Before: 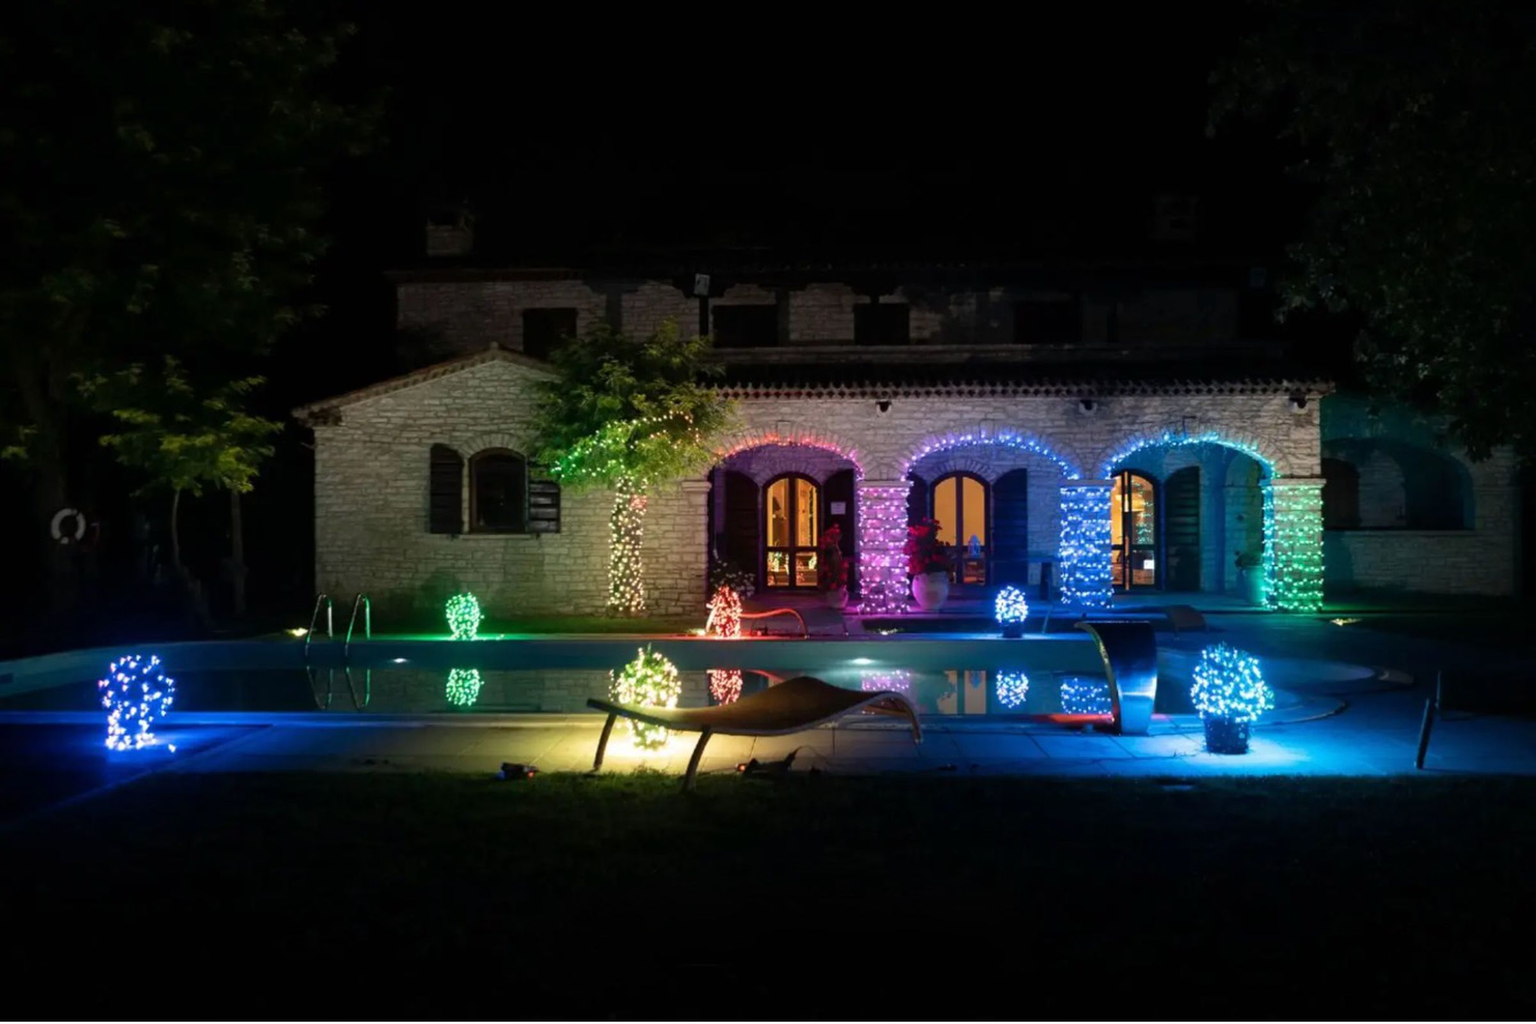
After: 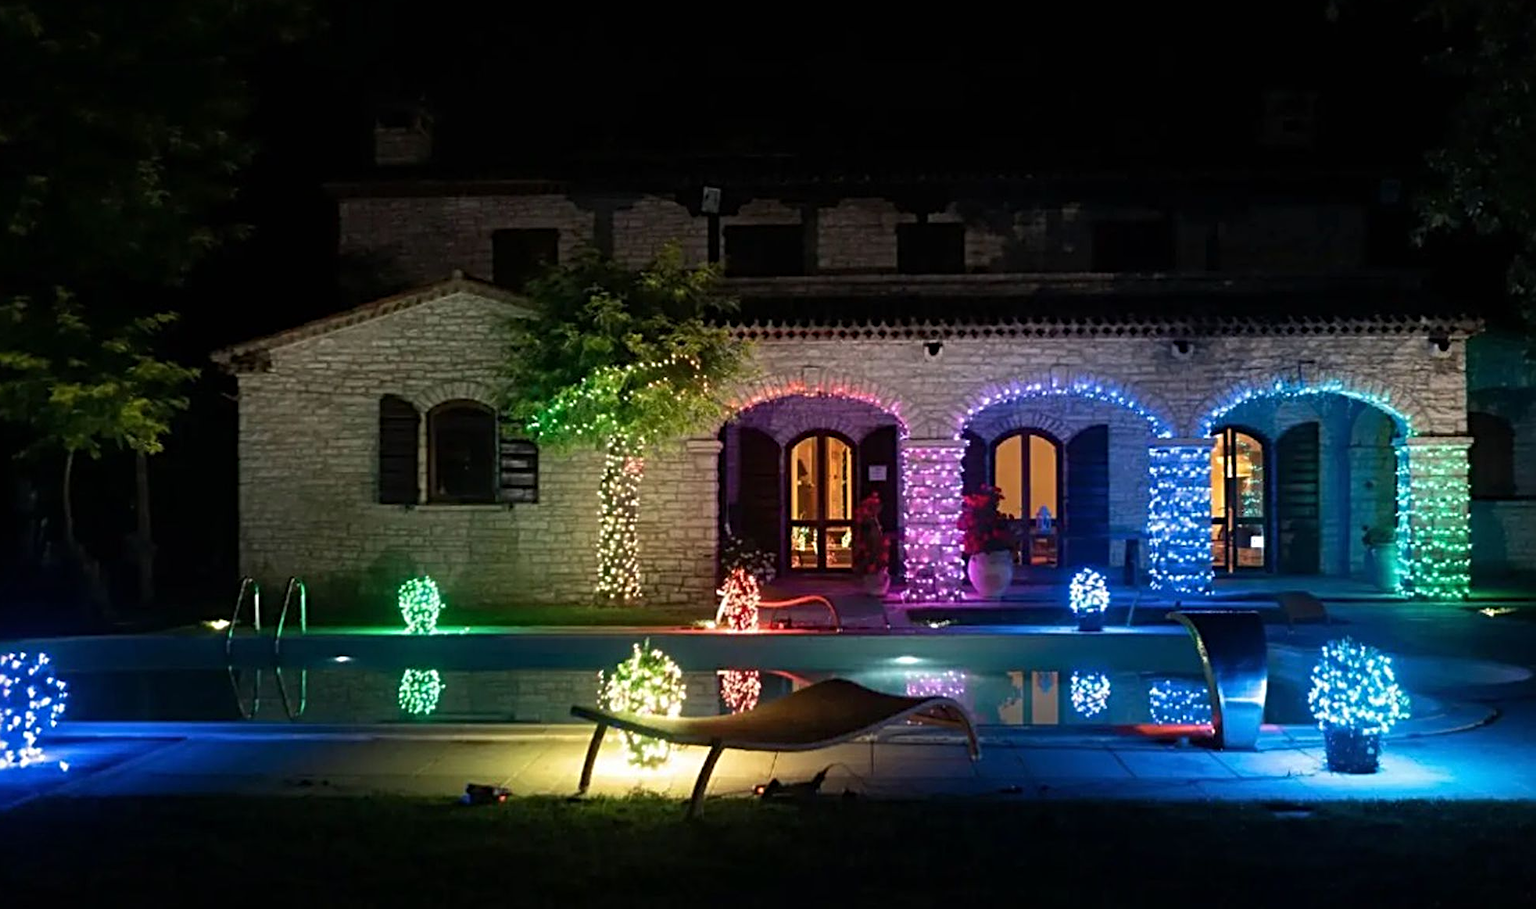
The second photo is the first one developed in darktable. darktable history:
crop: left 7.831%, top 11.827%, right 10.256%, bottom 15.439%
sharpen: radius 3.999
